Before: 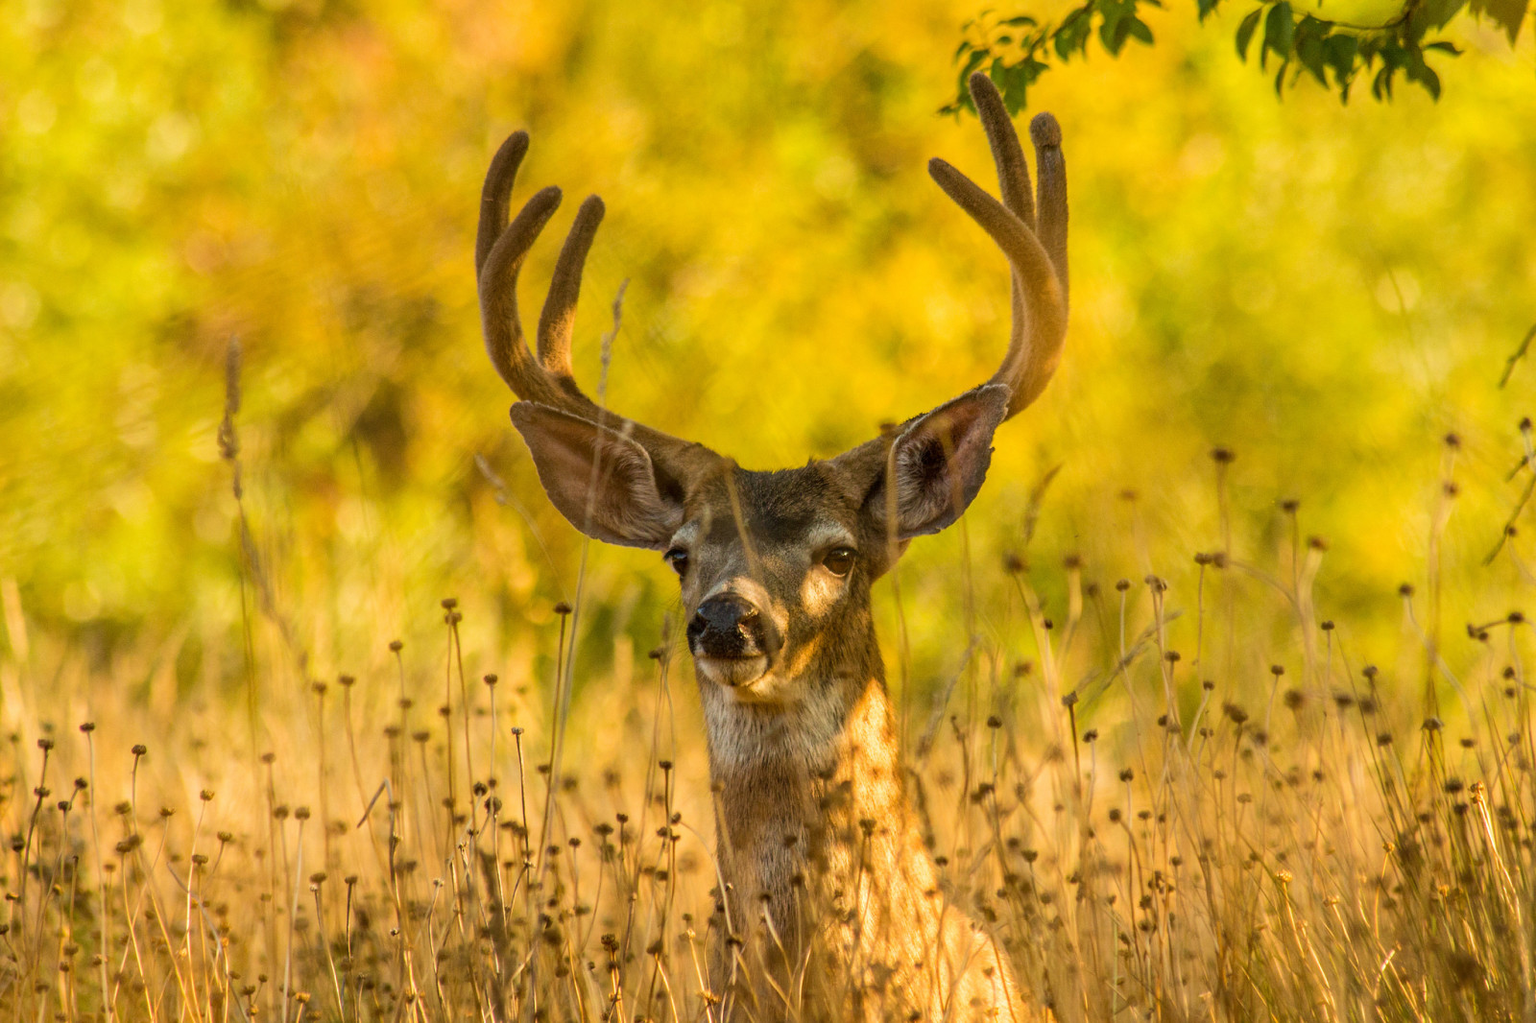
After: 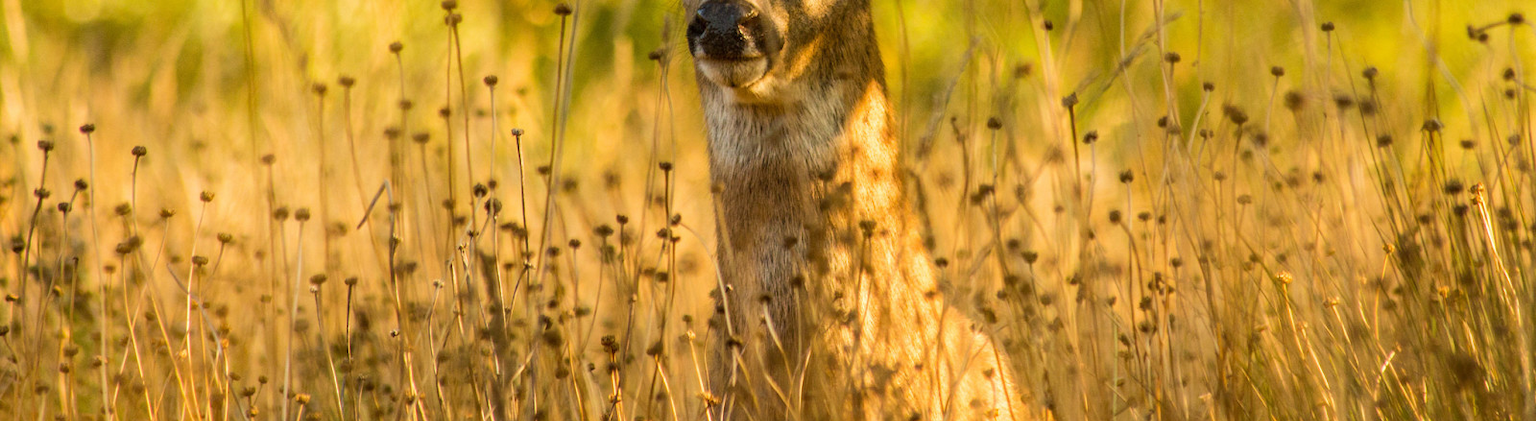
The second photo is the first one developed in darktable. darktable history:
crop and rotate: top 58.627%, bottom 0.142%
